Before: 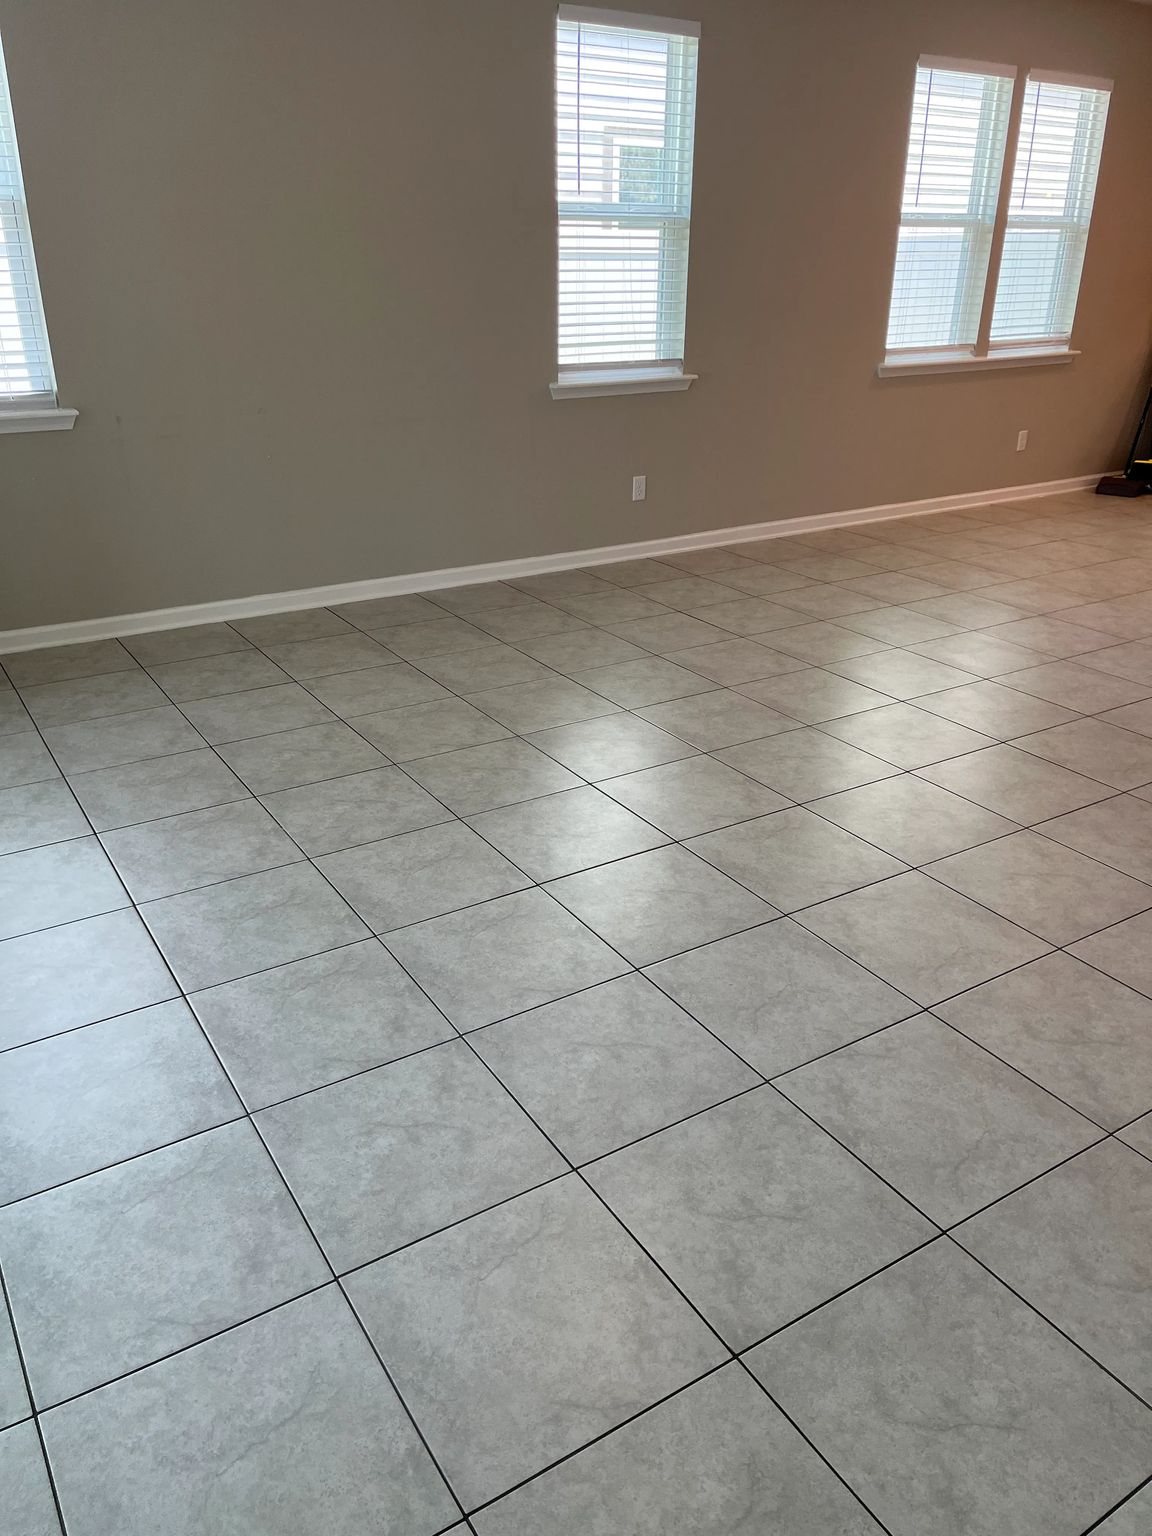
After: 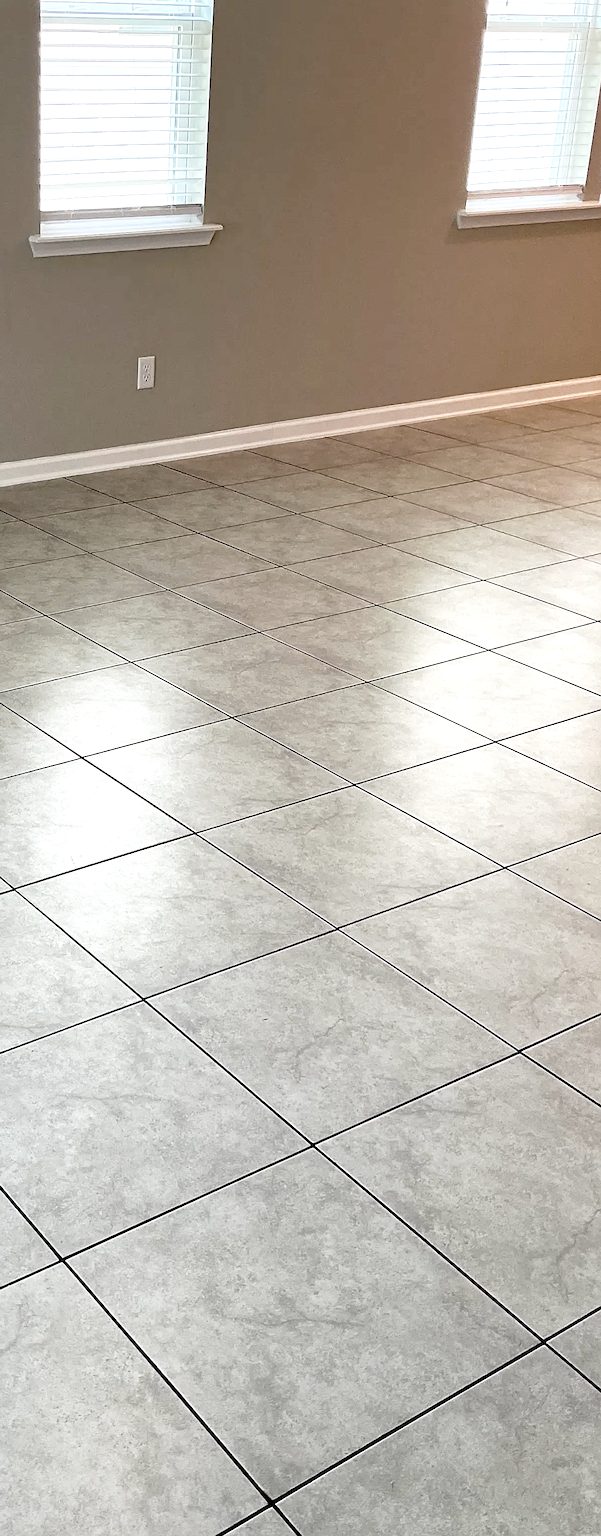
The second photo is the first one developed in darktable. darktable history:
levels: white 99.9%, levels [0.101, 0.578, 0.953]
base curve: curves: ch0 [(0, 0) (0.032, 0.037) (0.105, 0.228) (0.435, 0.76) (0.856, 0.983) (1, 1)], preserve colors none
crop: left 45.799%, top 13.192%, right 14.076%, bottom 10.022%
sharpen: on, module defaults
